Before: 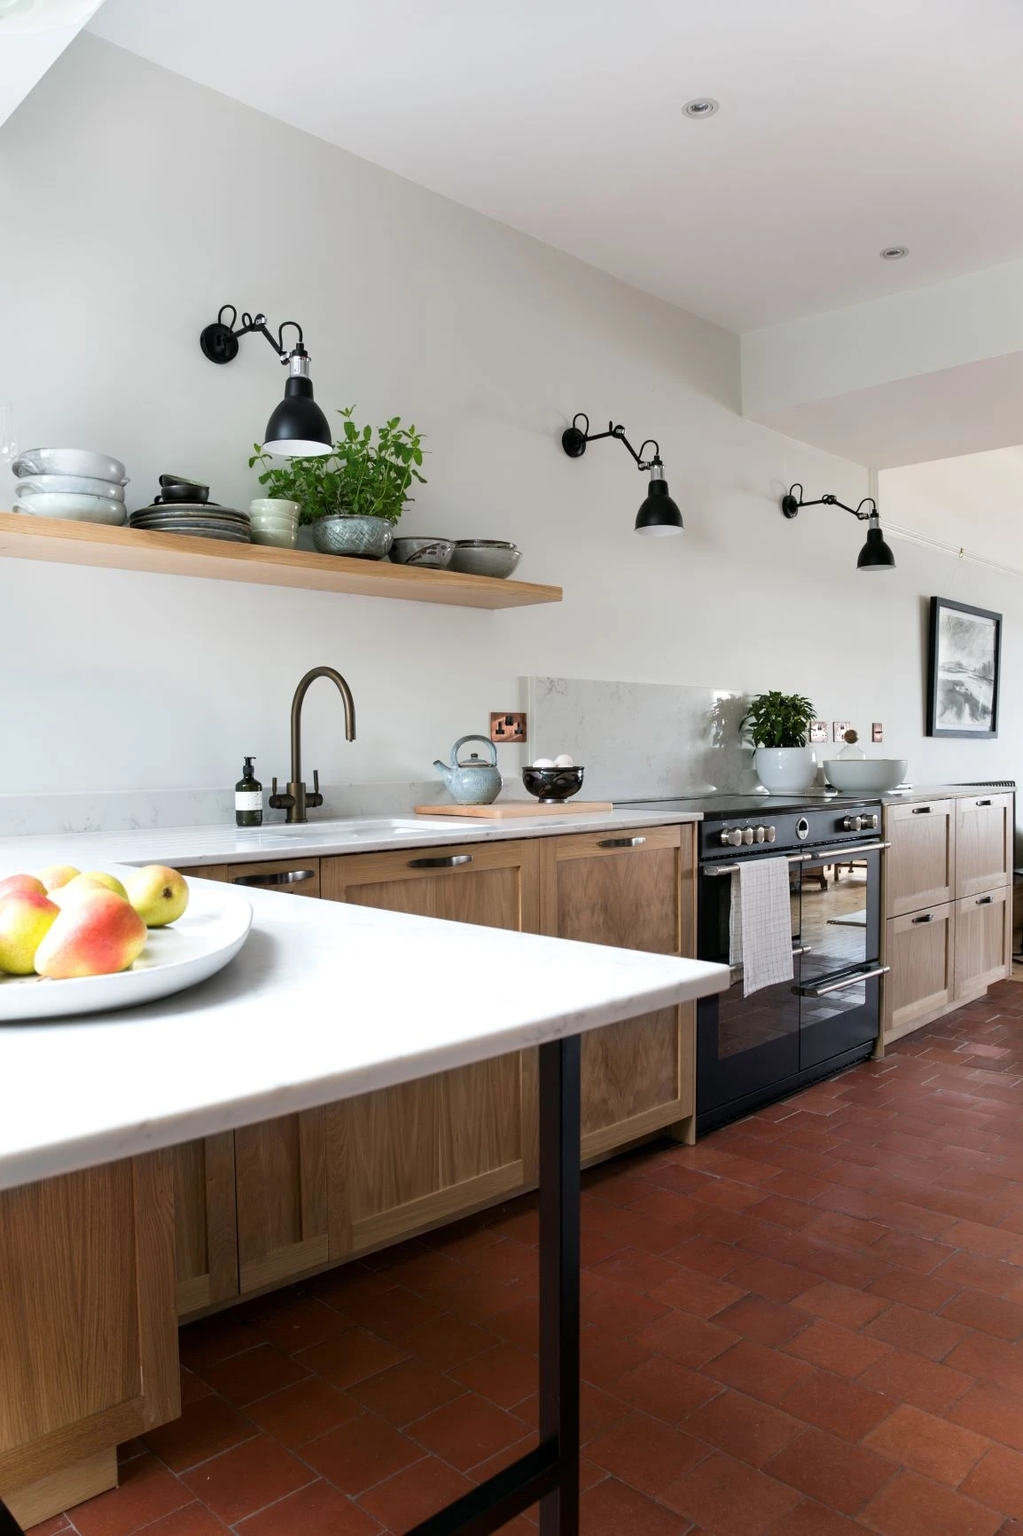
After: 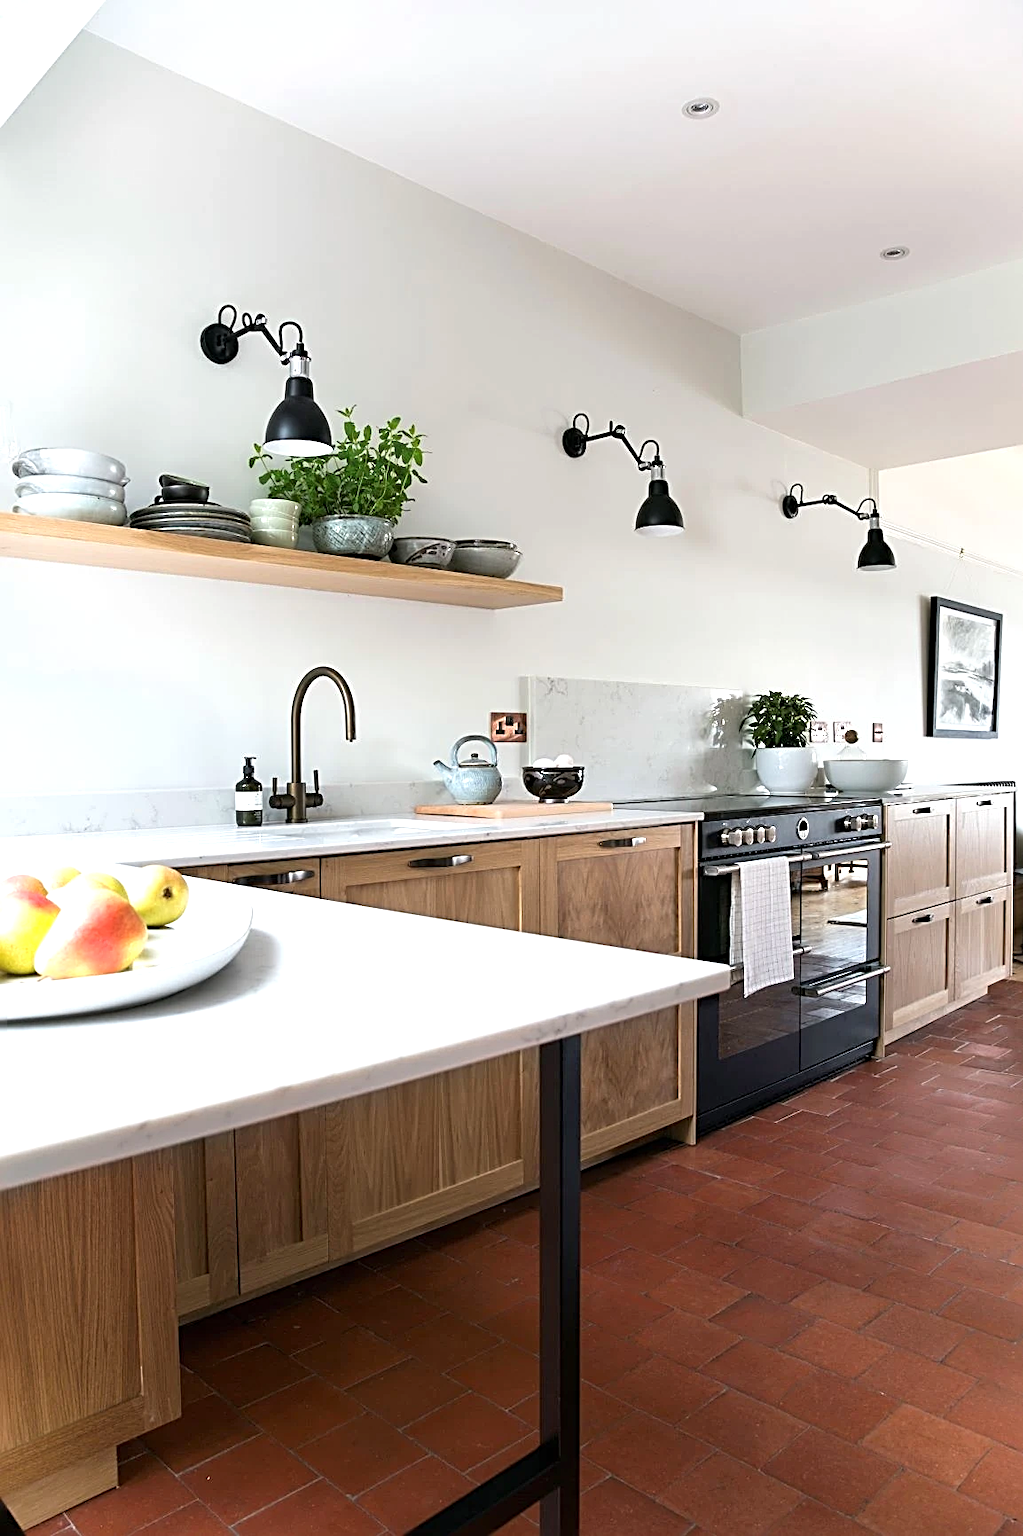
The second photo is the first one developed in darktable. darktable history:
exposure: black level correction 0, exposure 0.5 EV, compensate exposure bias true, compensate highlight preservation false
sharpen: radius 2.817, amount 0.715
